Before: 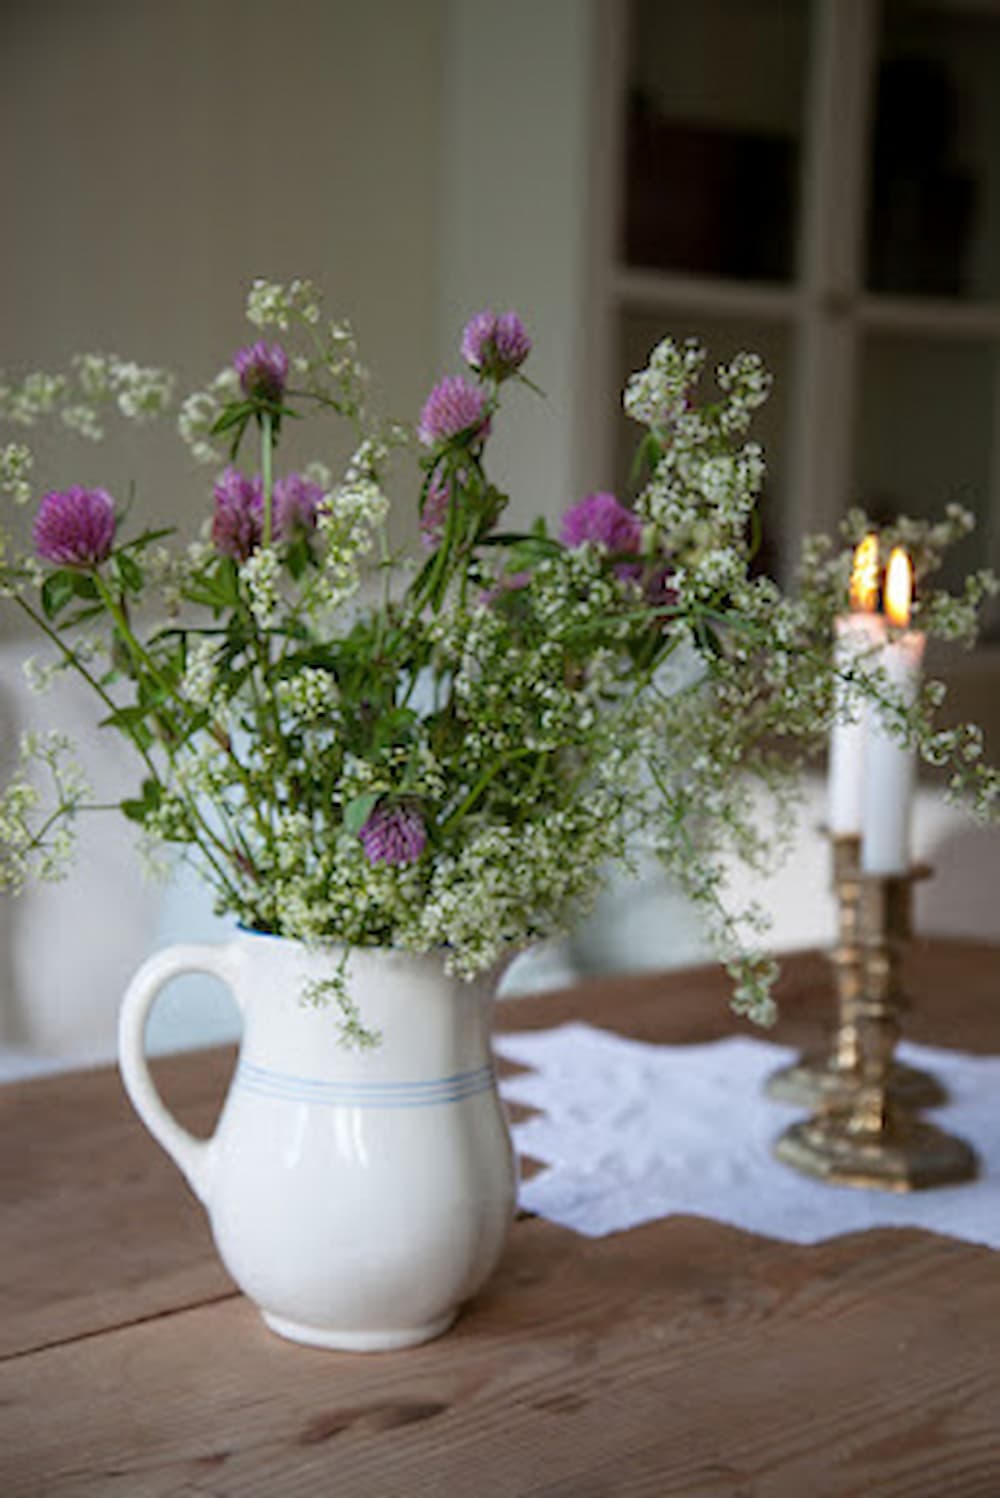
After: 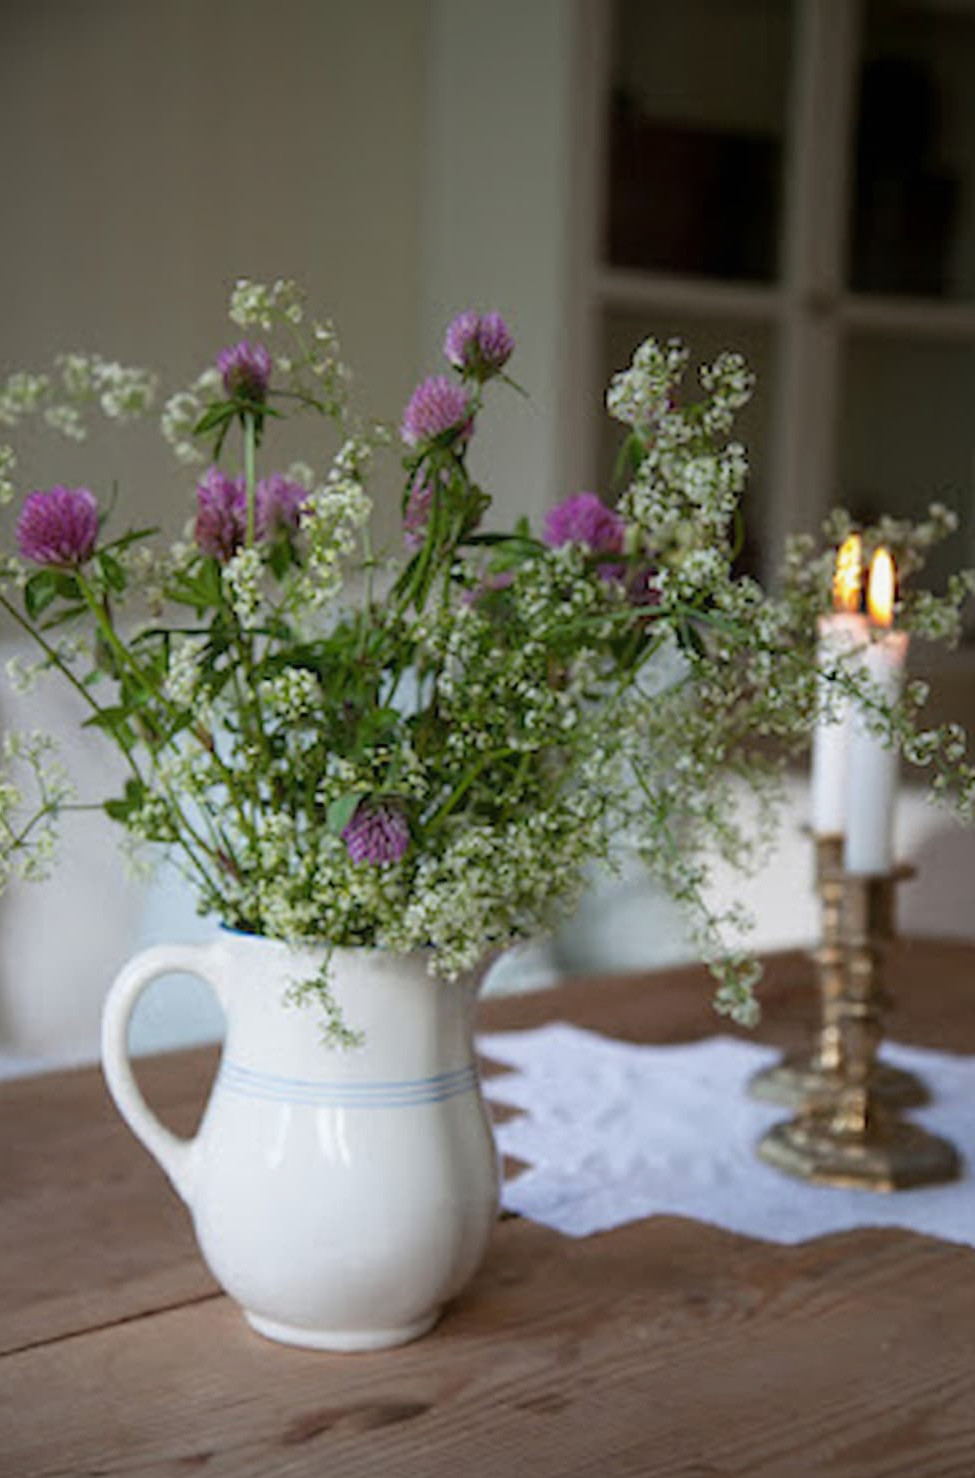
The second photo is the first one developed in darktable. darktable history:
crop and rotate: left 1.774%, right 0.633%, bottom 1.28%
exposure: exposure -0.041 EV, compensate highlight preservation false
contrast equalizer: octaves 7, y [[0.6 ×6], [0.55 ×6], [0 ×6], [0 ×6], [0 ×6]], mix -0.1
